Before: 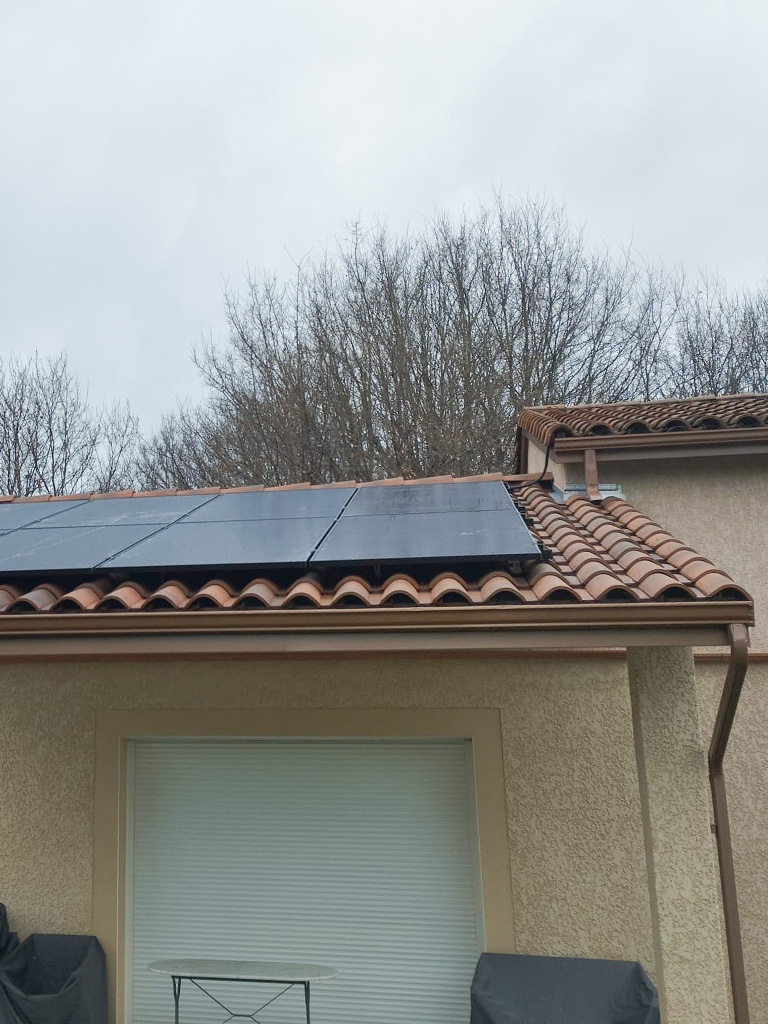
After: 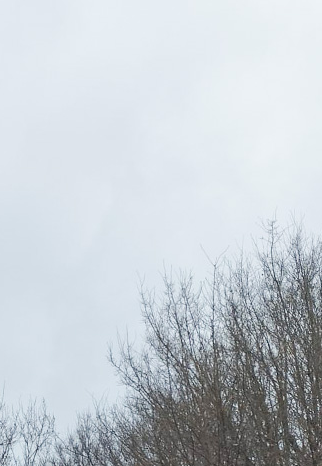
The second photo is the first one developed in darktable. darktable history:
crop and rotate: left 11.025%, top 0.104%, right 46.939%, bottom 54.357%
